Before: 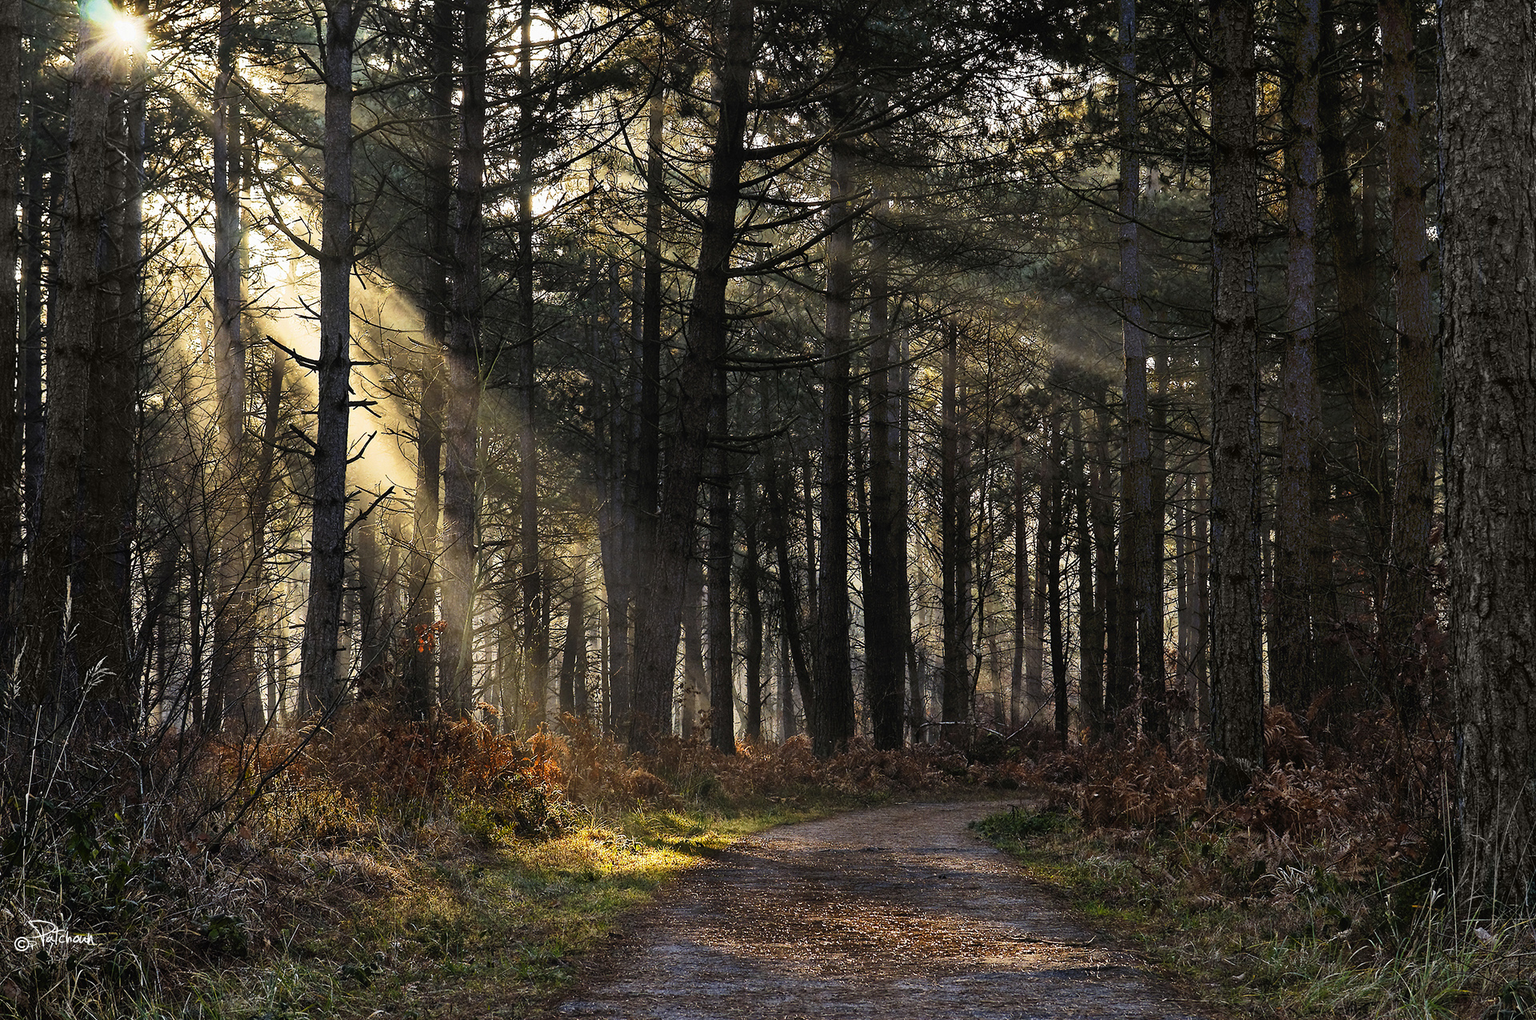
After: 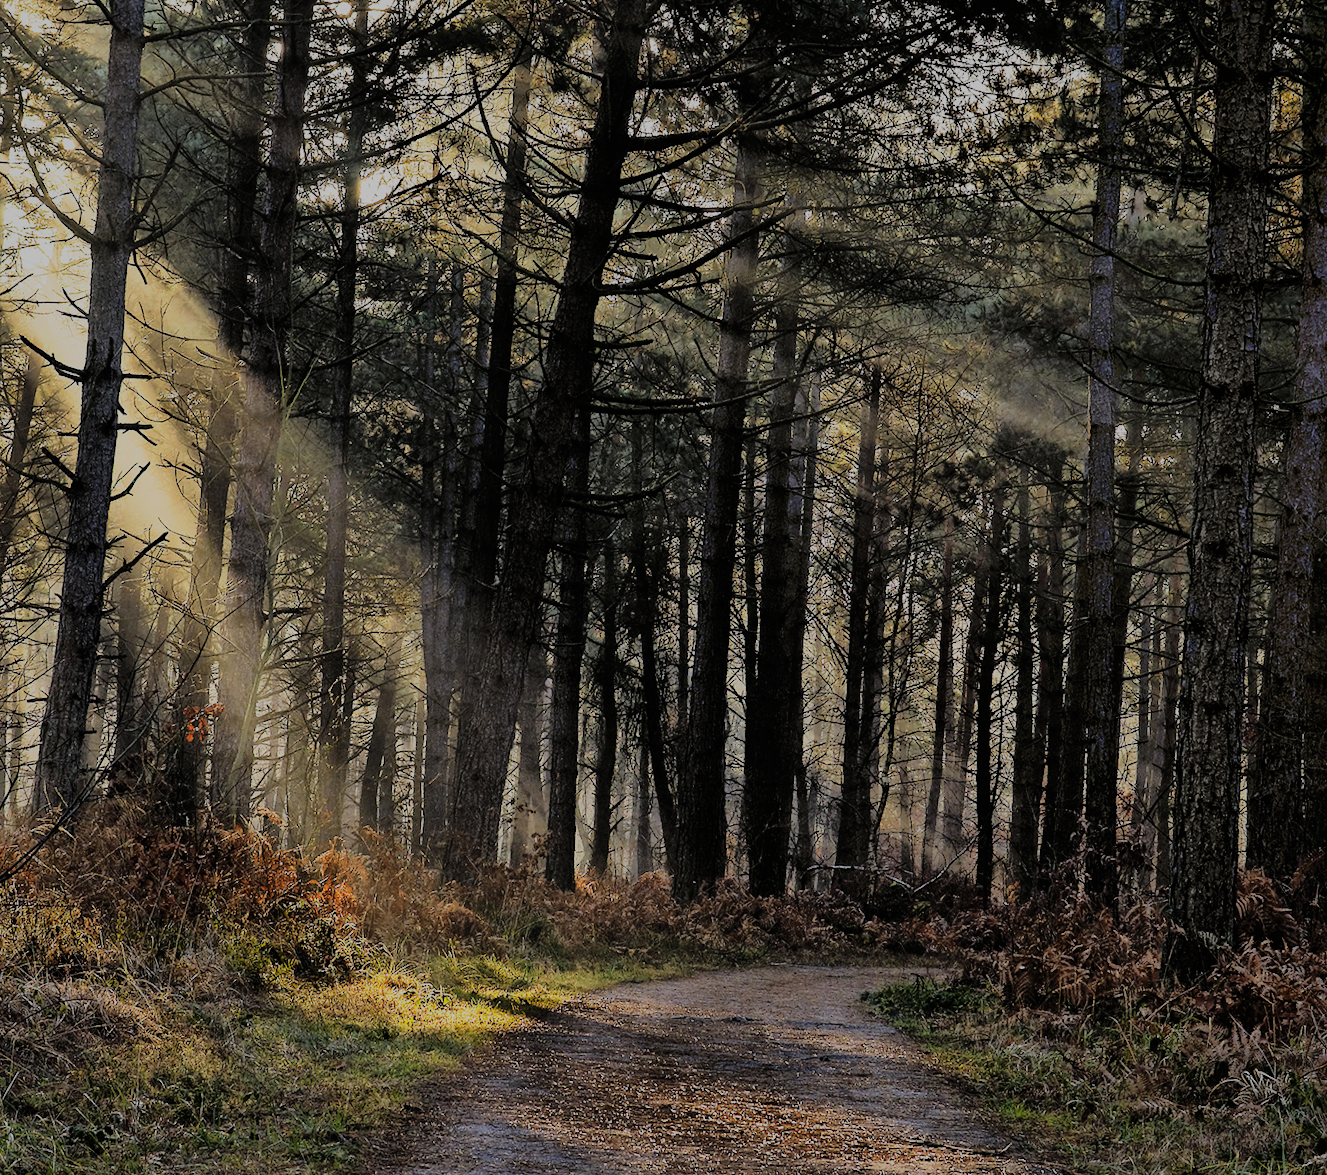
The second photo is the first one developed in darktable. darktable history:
shadows and highlights: on, module defaults
crop and rotate: angle -3.27°, left 14.277%, top 0.028%, right 10.766%, bottom 0.028%
filmic rgb: black relative exposure -6.98 EV, white relative exposure 5.63 EV, hardness 2.86
